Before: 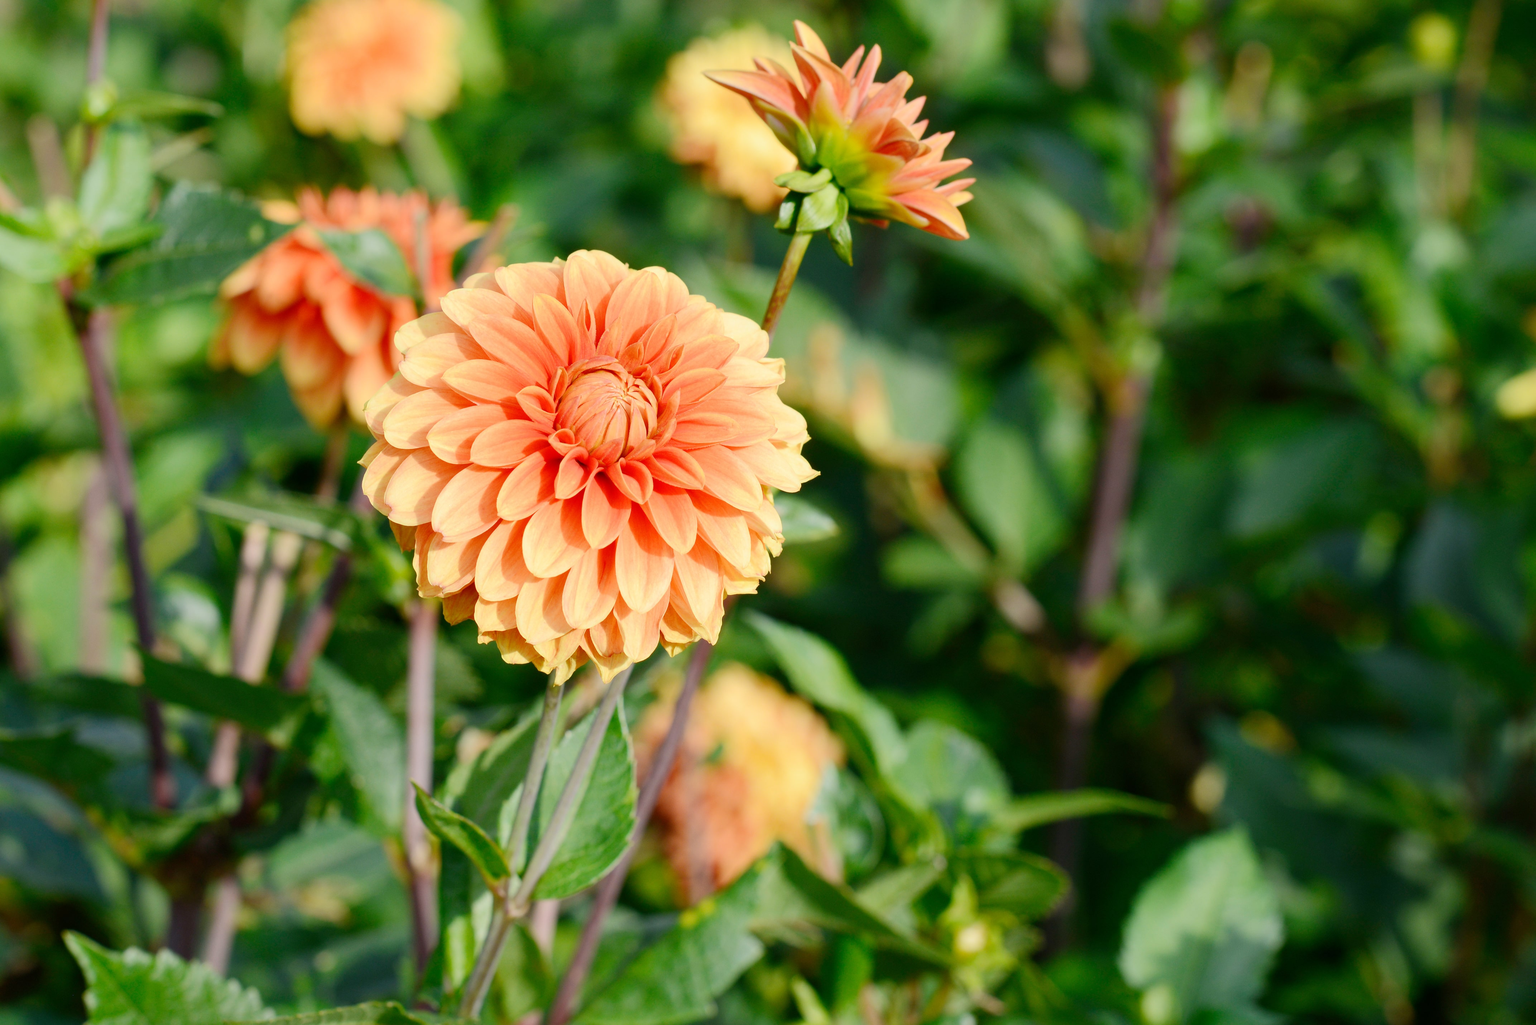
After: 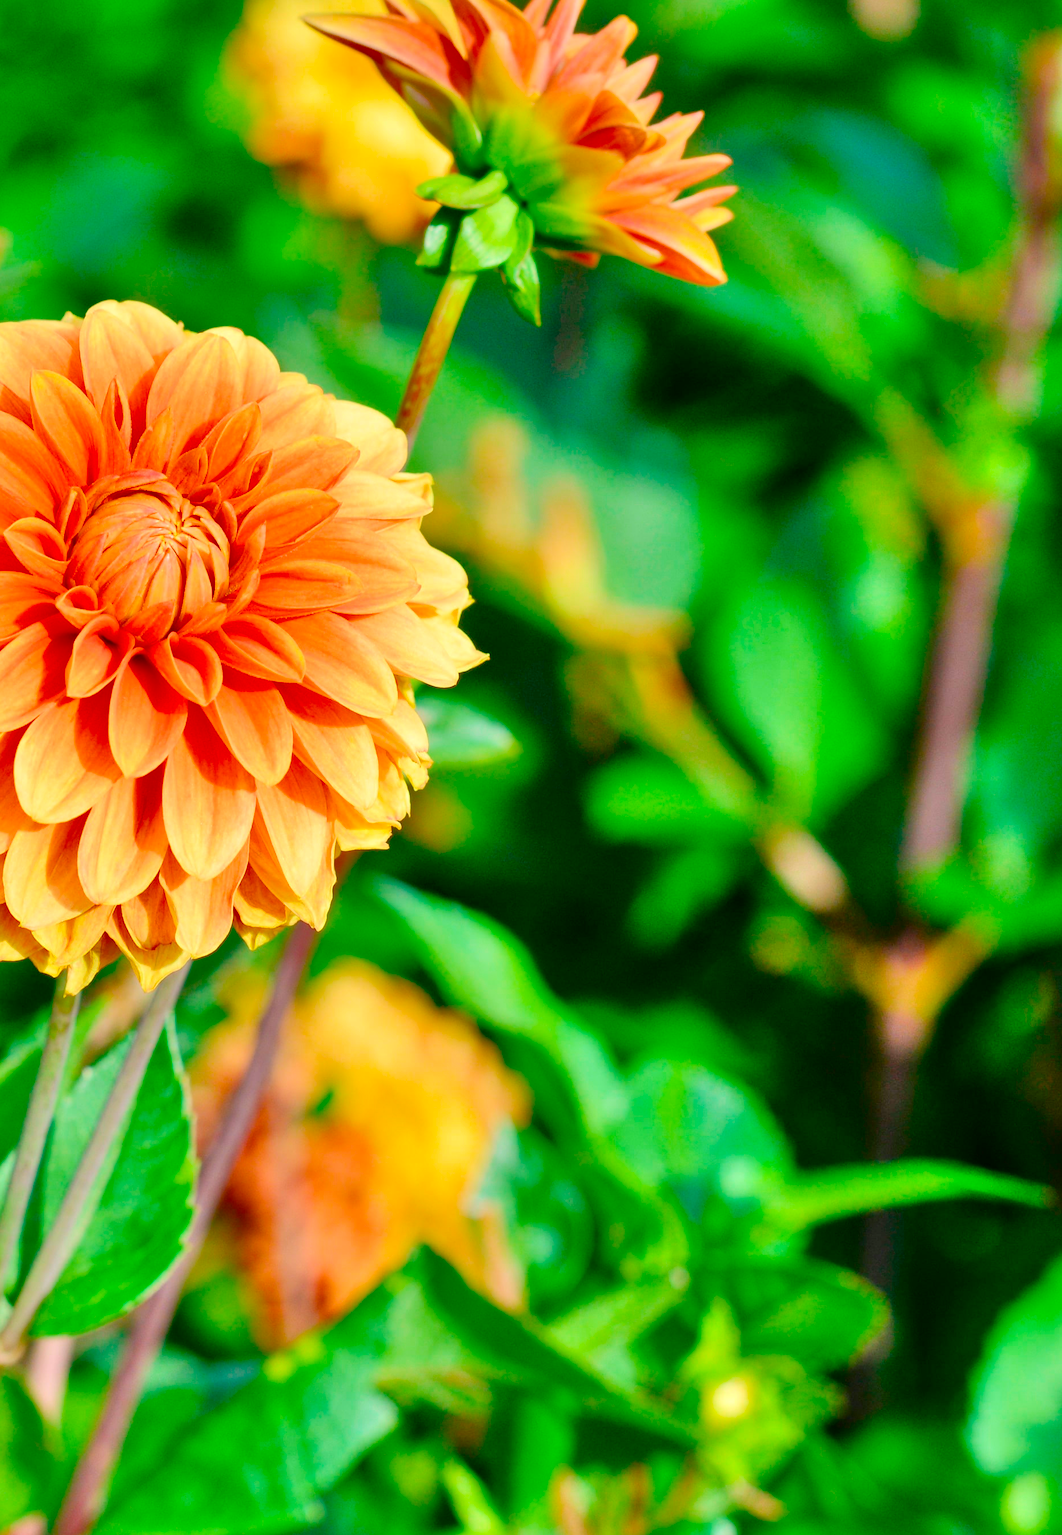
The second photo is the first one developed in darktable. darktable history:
tone equalizer: -7 EV 0.15 EV, -6 EV 0.6 EV, -5 EV 1.15 EV, -4 EV 1.33 EV, -3 EV 1.15 EV, -2 EV 0.6 EV, -1 EV 0.15 EV, mask exposure compensation -0.5 EV
shadows and highlights: soften with gaussian
tone curve: curves: ch0 [(0, 0) (0.183, 0.152) (0.571, 0.594) (1, 1)]; ch1 [(0, 0) (0.394, 0.307) (0.5, 0.5) (0.586, 0.597) (0.625, 0.647) (1, 1)]; ch2 [(0, 0) (0.5, 0.5) (0.604, 0.616) (1, 1)], color space Lab, independent channels, preserve colors none
color balance rgb: perceptual saturation grading › global saturation 30%, global vibrance 20%
crop: left 33.452%, top 6.025%, right 23.155%
